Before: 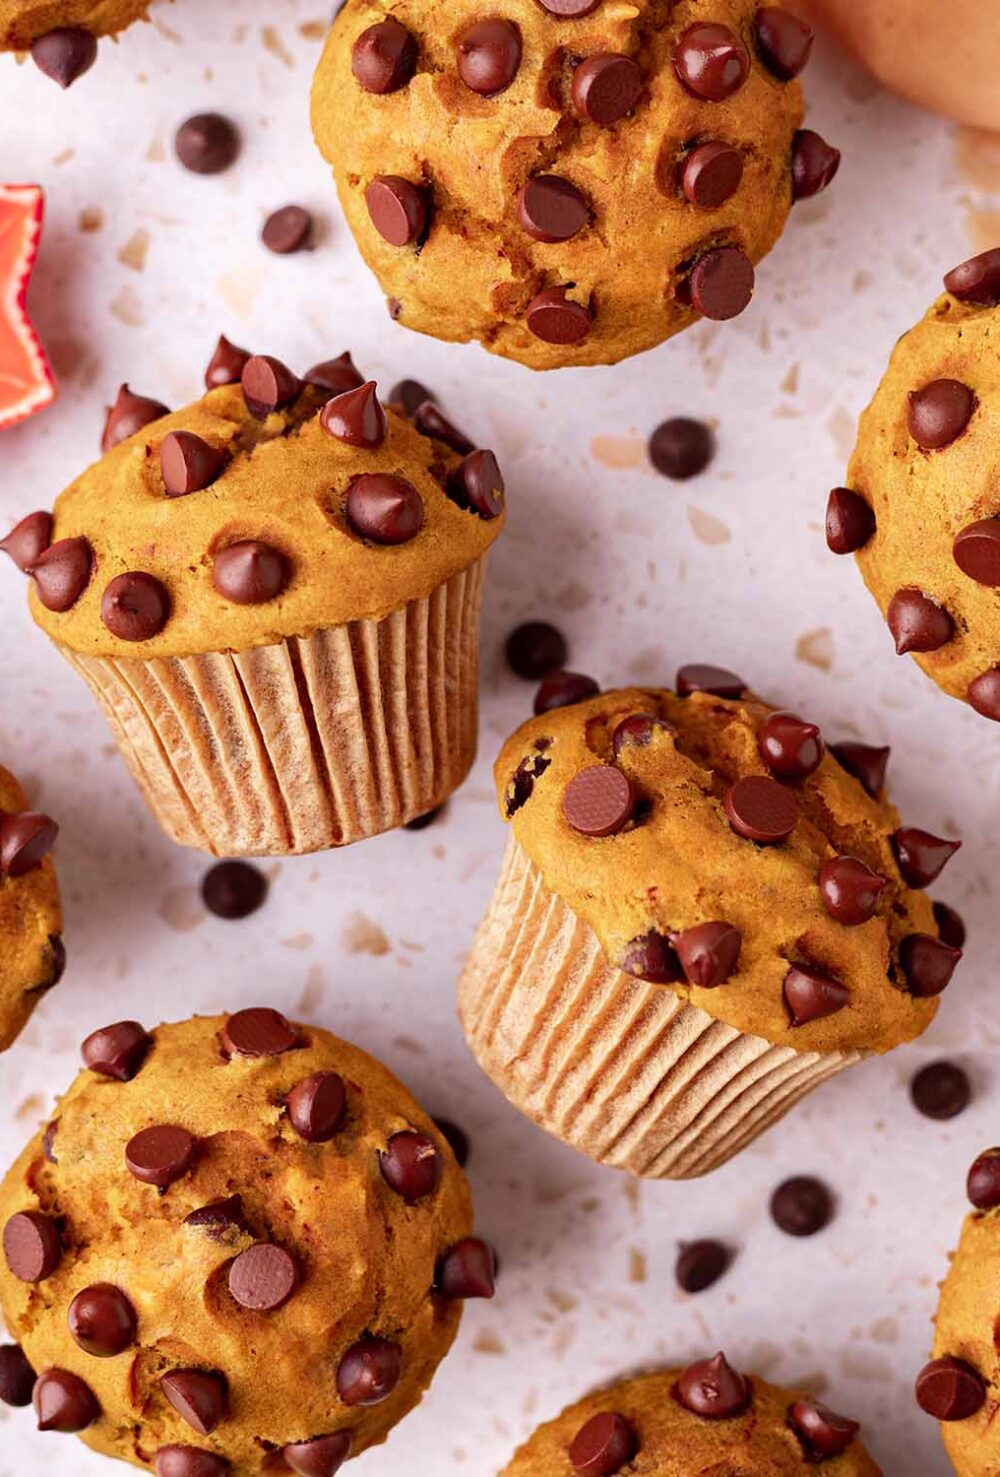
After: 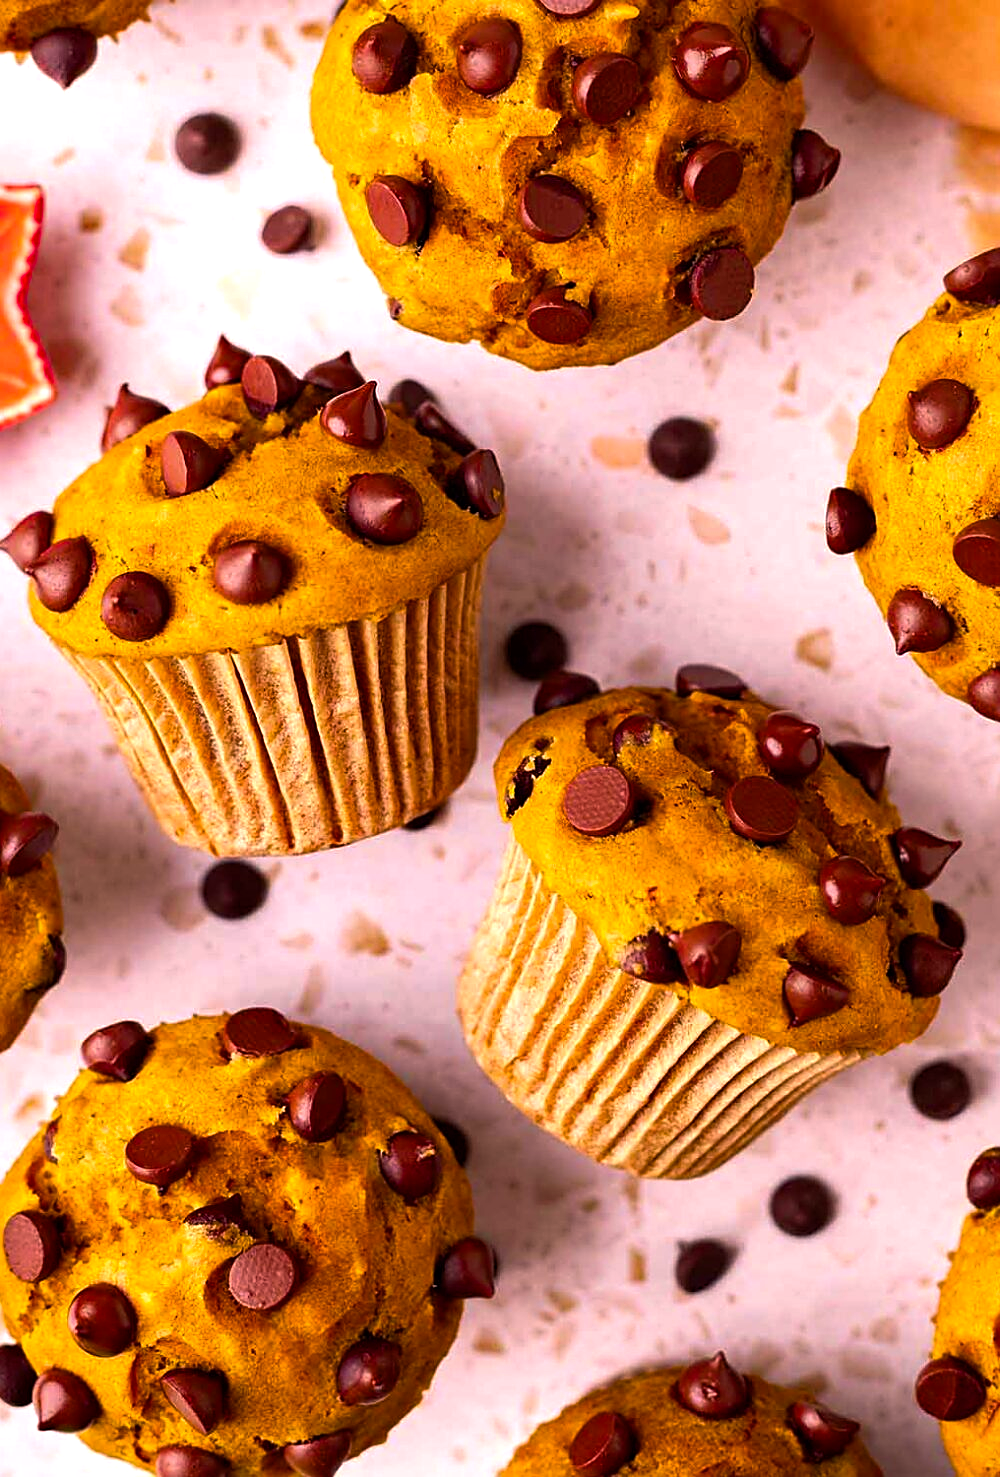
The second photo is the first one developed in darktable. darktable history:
sharpen: on, module defaults
color balance rgb: highlights gain › chroma 2.357%, highlights gain › hue 36.51°, perceptual saturation grading › global saturation 30.077%, perceptual brilliance grading › global brilliance -17.851%, perceptual brilliance grading › highlights 29.097%, global vibrance 20%
